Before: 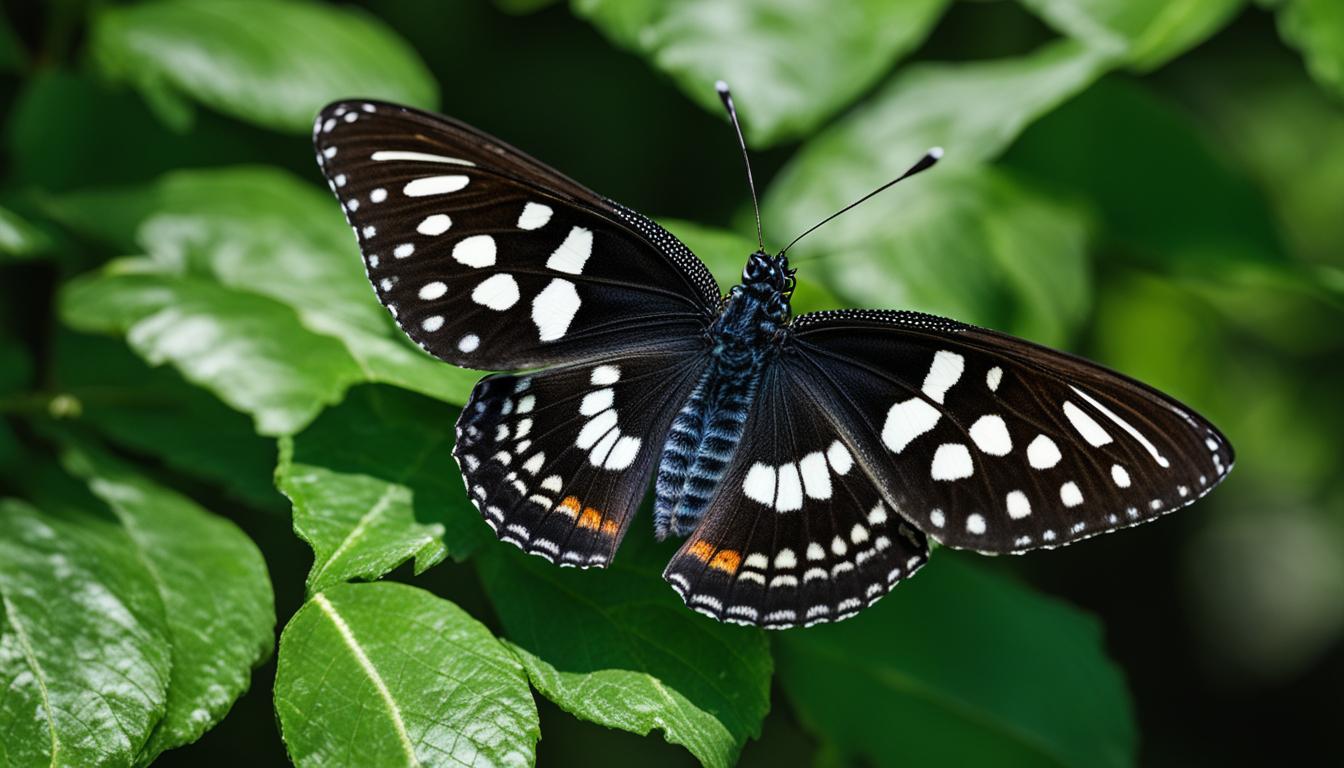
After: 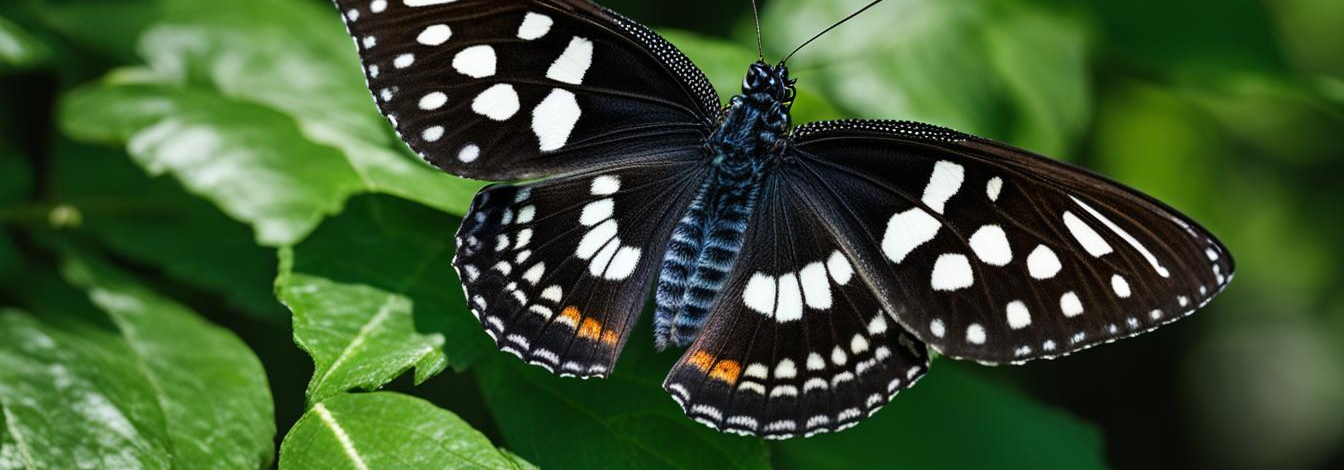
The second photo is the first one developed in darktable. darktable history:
crop and rotate: top 24.82%, bottom 13.954%
